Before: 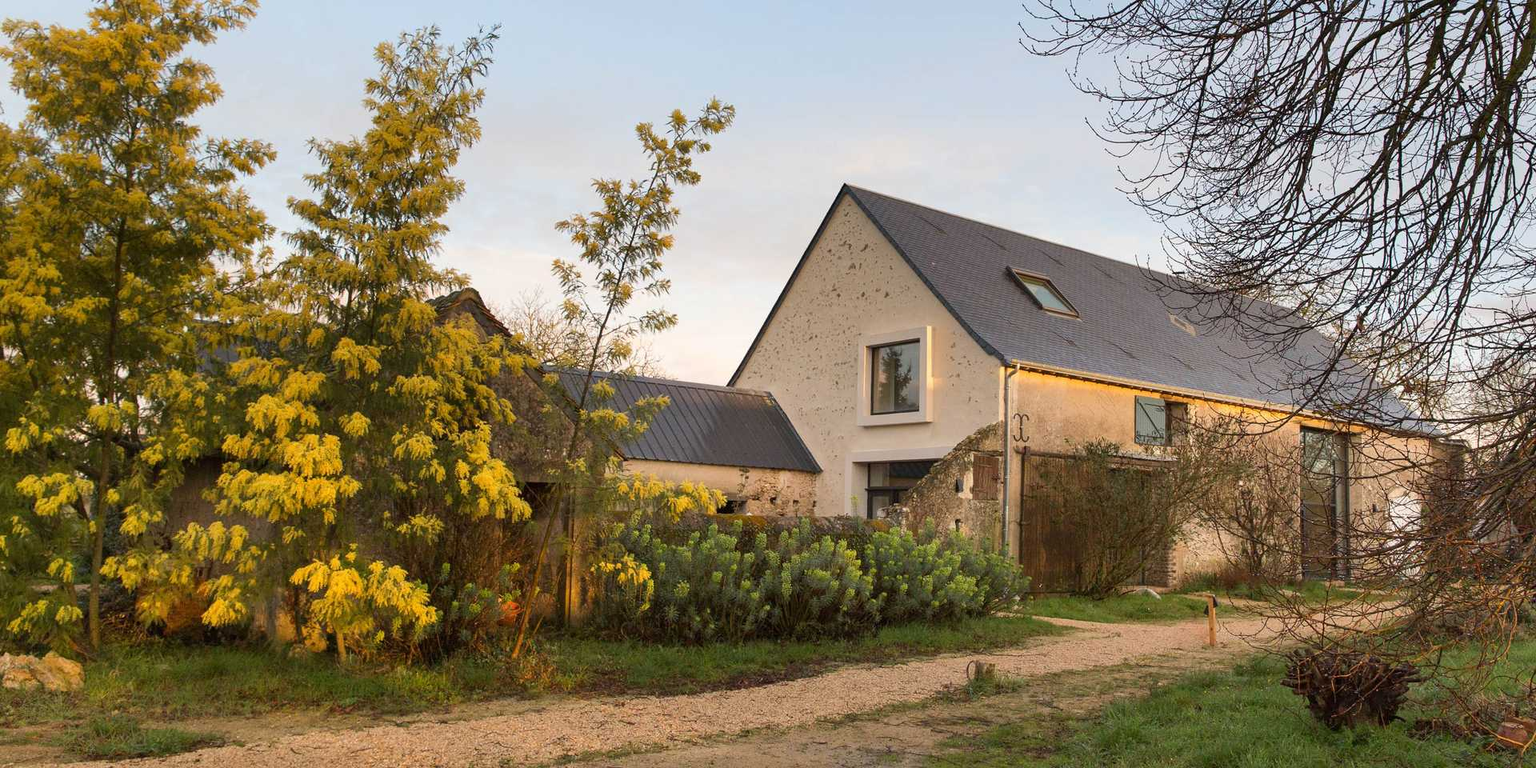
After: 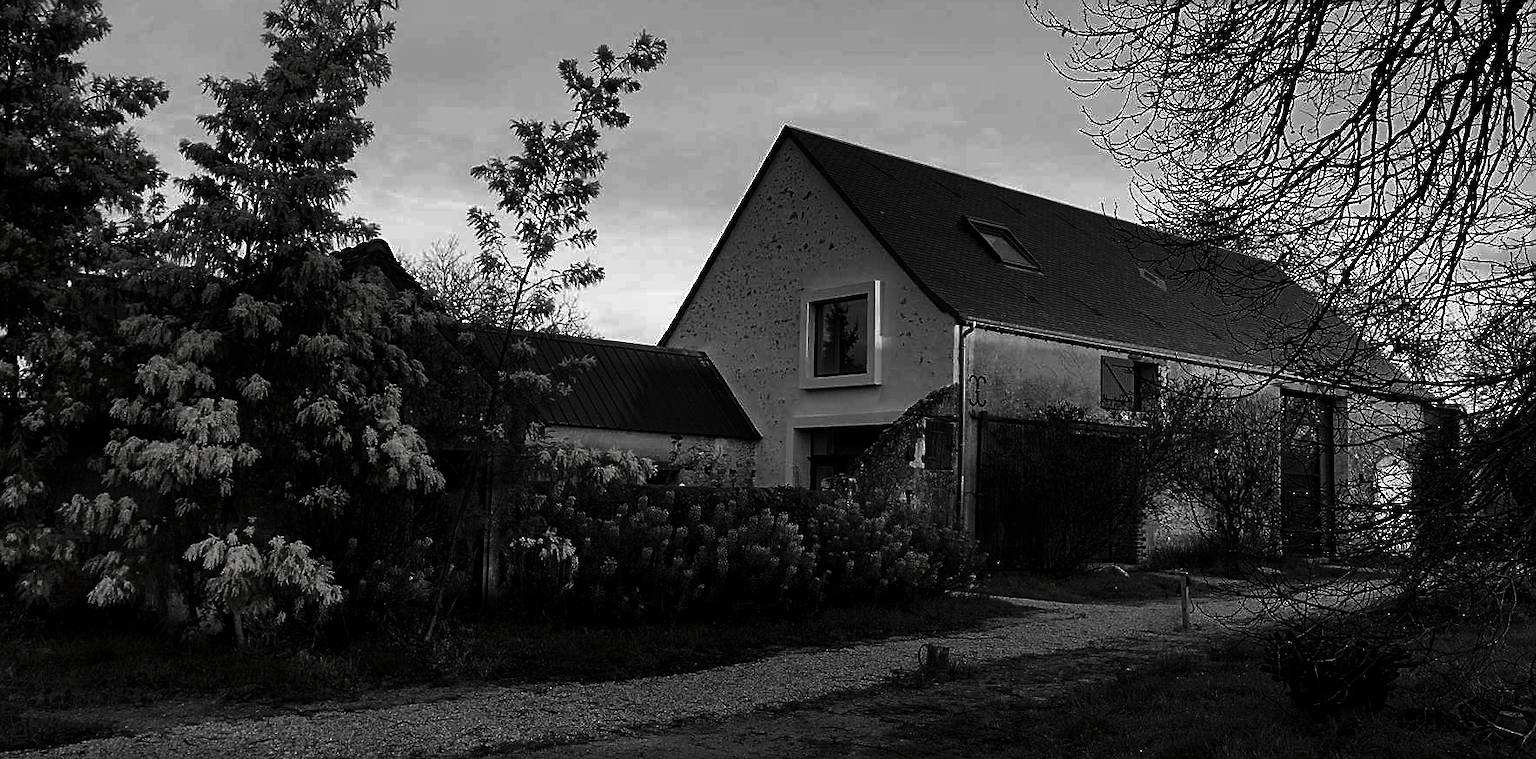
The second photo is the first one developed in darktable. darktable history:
tone equalizer: edges refinement/feathering 500, mask exposure compensation -1.57 EV, preserve details no
crop and rotate: left 7.961%, top 8.941%
exposure: black level correction 0.005, exposure 0.017 EV, compensate exposure bias true, compensate highlight preservation false
sharpen: on, module defaults
contrast brightness saturation: contrast 0.017, brightness -0.993, saturation -0.991
